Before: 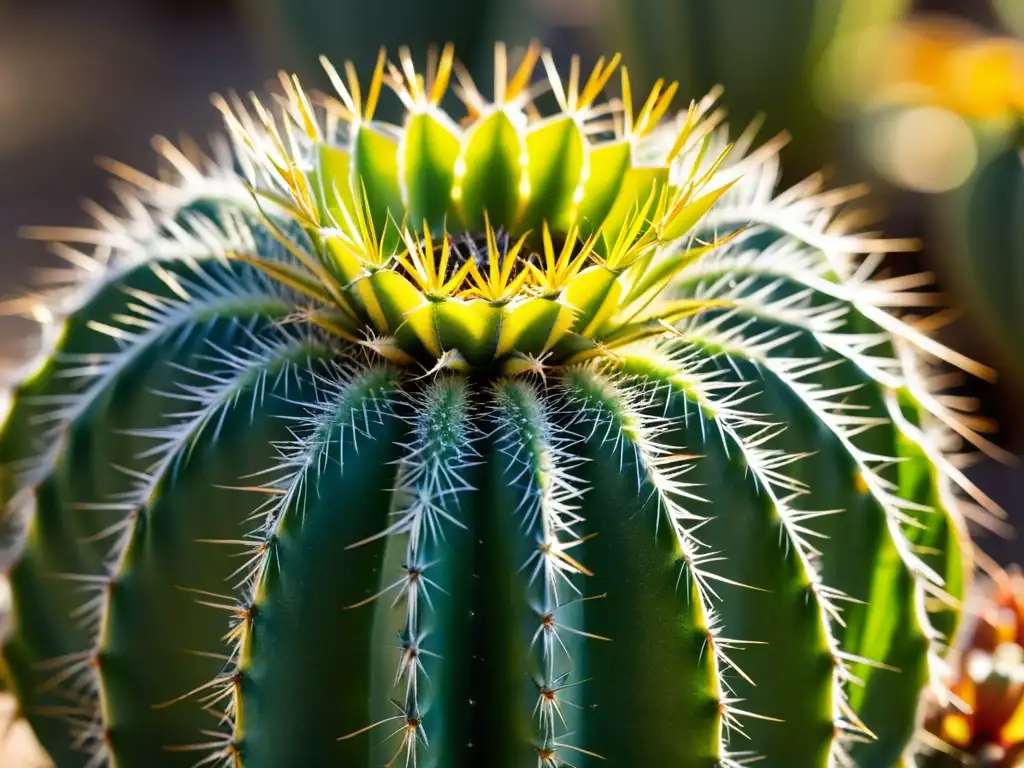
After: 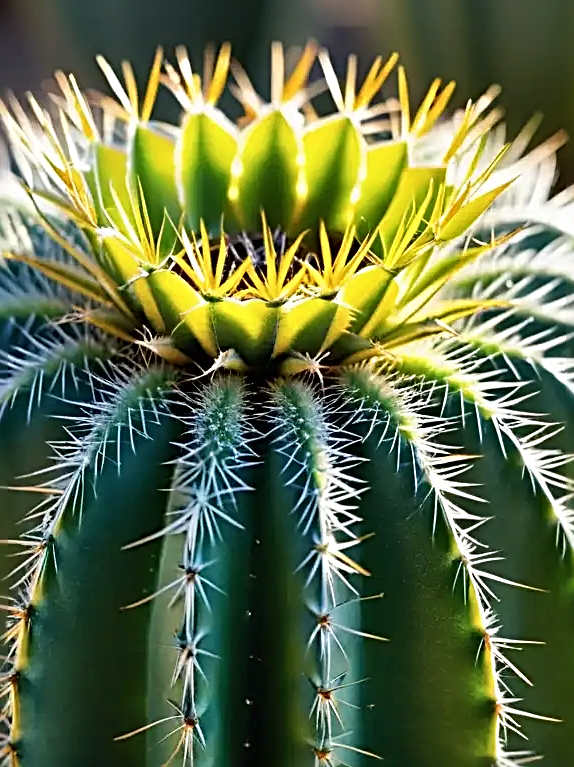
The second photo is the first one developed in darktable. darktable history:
crop: left 21.845%, right 22.089%, bottom 0.009%
shadows and highlights: low approximation 0.01, soften with gaussian
contrast brightness saturation: saturation -0.046
sharpen: radius 3.04, amount 0.773
